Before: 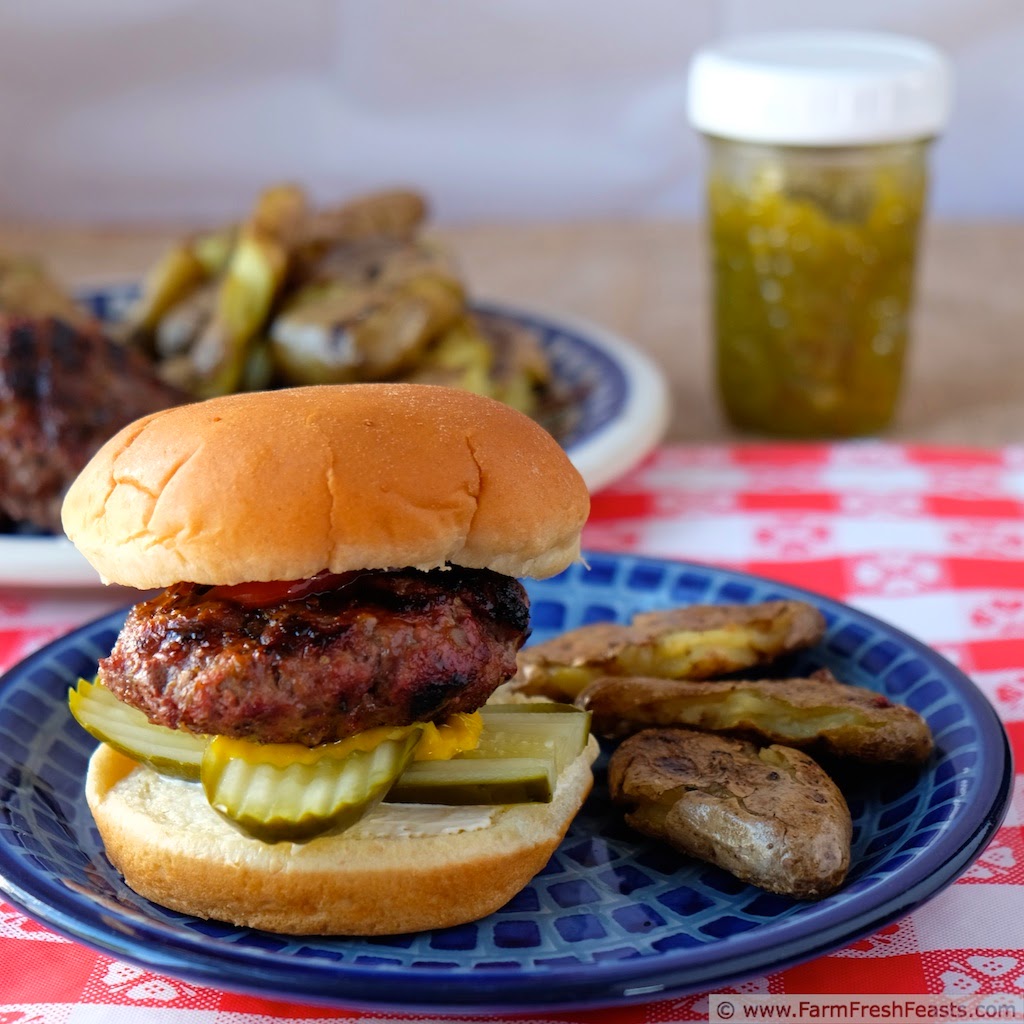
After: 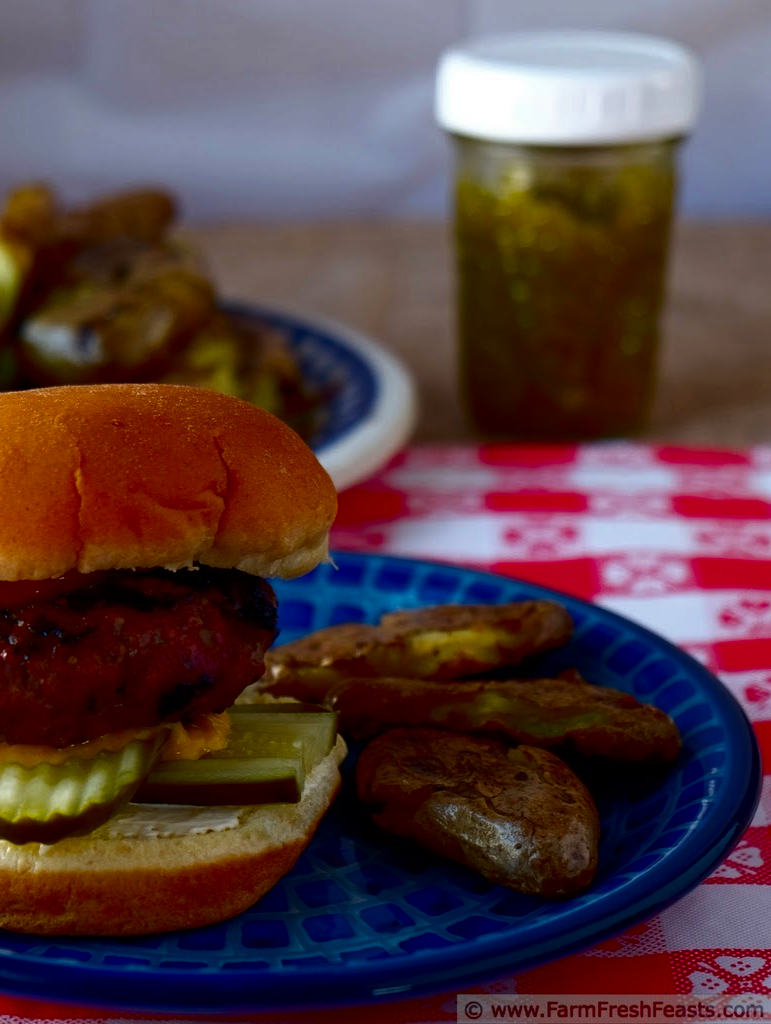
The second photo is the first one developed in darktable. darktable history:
crop and rotate: left 24.683%
contrast brightness saturation: contrast 0.089, brightness -0.576, saturation 0.168
